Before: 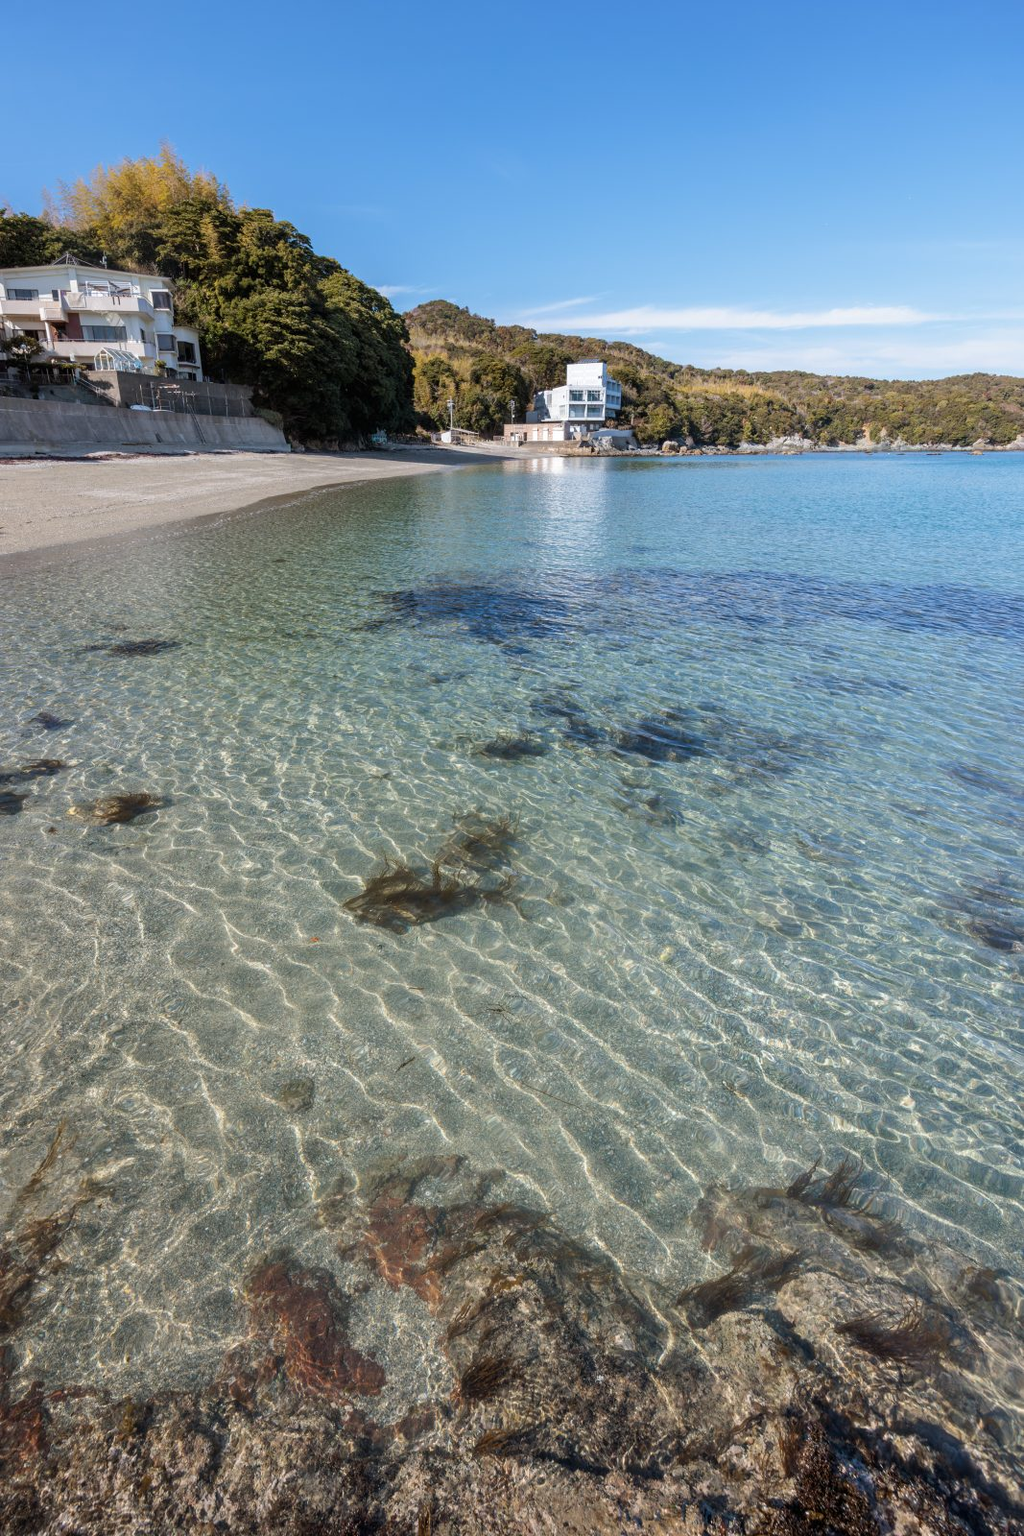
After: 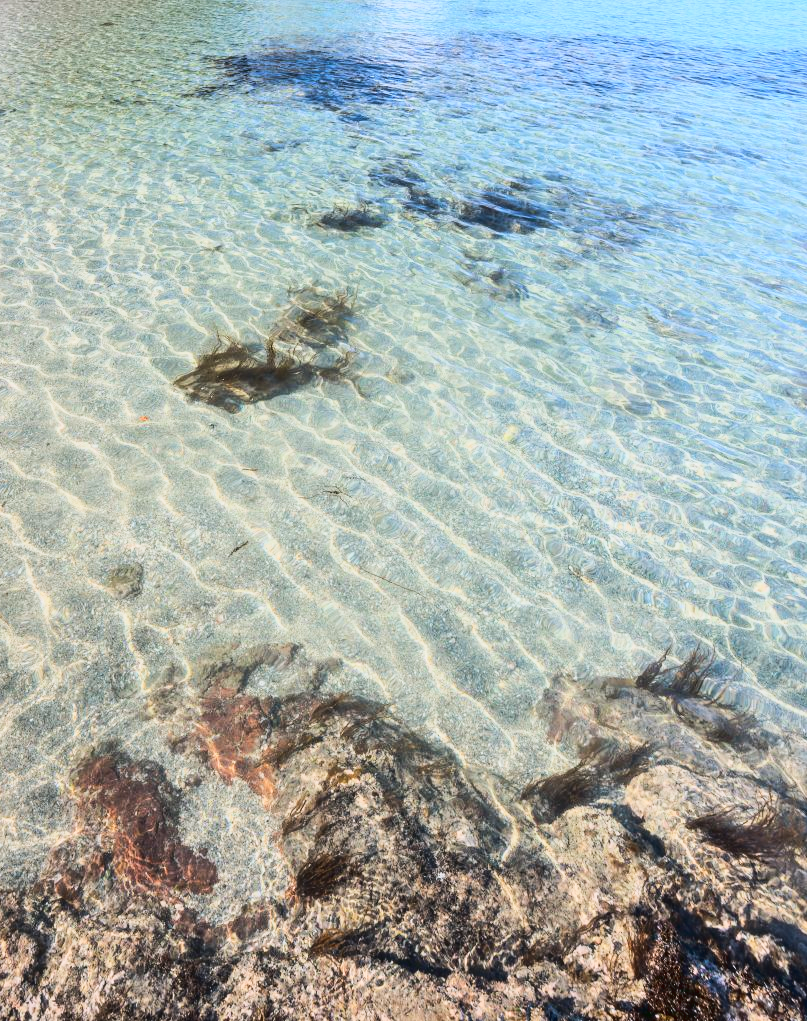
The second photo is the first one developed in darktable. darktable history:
tone curve: curves: ch0 [(0, 0.026) (0.146, 0.158) (0.272, 0.34) (0.434, 0.625) (0.676, 0.871) (0.994, 0.955)], color space Lab, linked channels, preserve colors none
crop and rotate: left 17.299%, top 35.115%, right 7.015%, bottom 1.024%
white balance: red 1.004, blue 1.024
